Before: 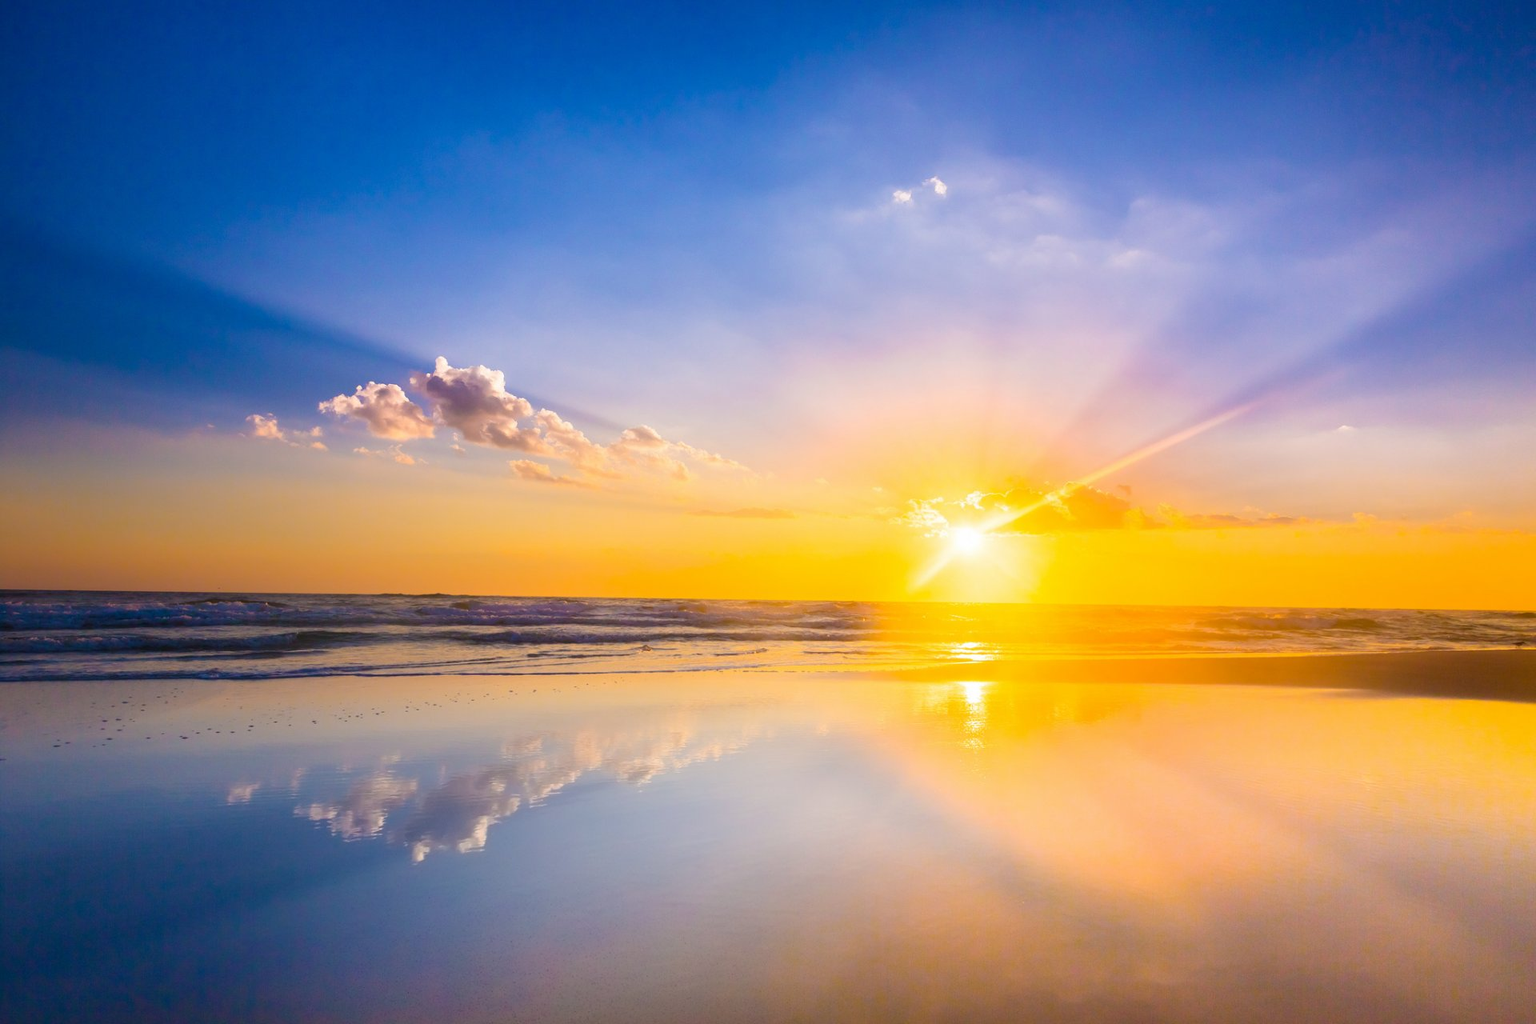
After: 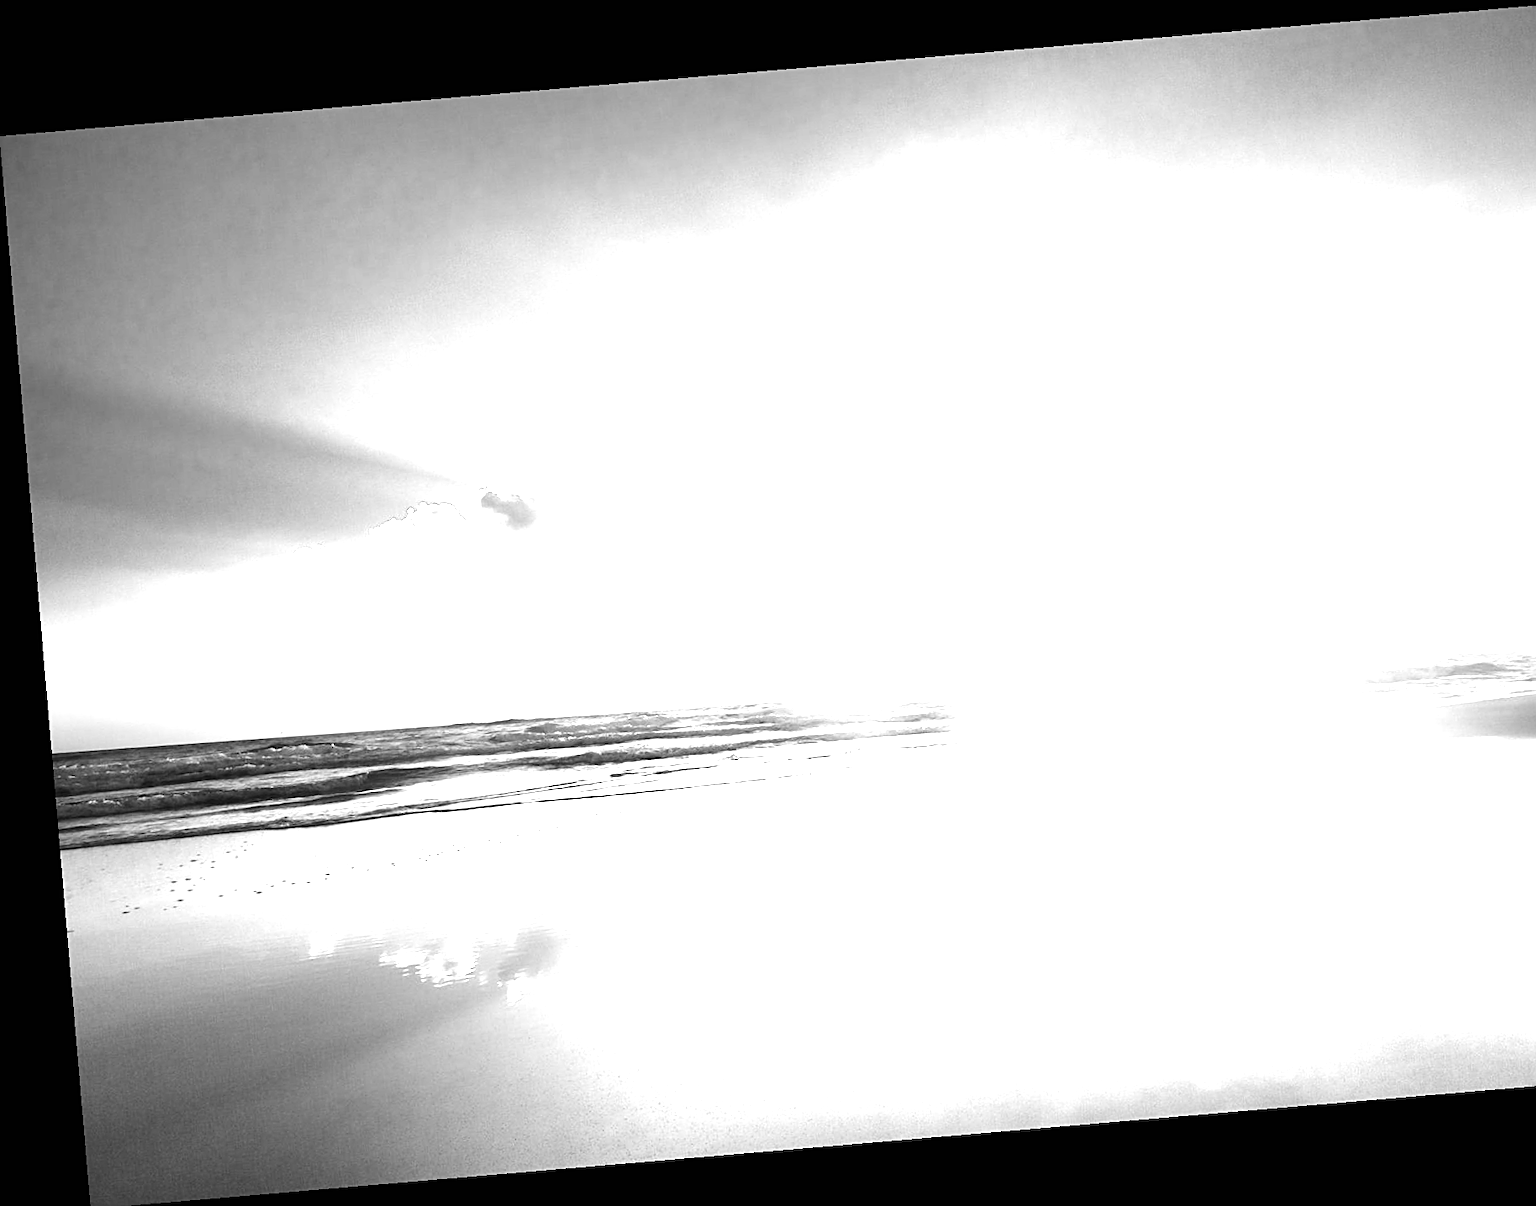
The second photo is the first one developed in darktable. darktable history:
exposure: black level correction 0, exposure 1.6 EV, compensate exposure bias true, compensate highlight preservation false
monochrome: on, module defaults
crop: right 9.509%, bottom 0.031%
tone equalizer: -8 EV -1.08 EV, -7 EV -1.01 EV, -6 EV -0.867 EV, -5 EV -0.578 EV, -3 EV 0.578 EV, -2 EV 0.867 EV, -1 EV 1.01 EV, +0 EV 1.08 EV, edges refinement/feathering 500, mask exposure compensation -1.57 EV, preserve details no
sharpen: on, module defaults
rotate and perspective: rotation -4.86°, automatic cropping off
